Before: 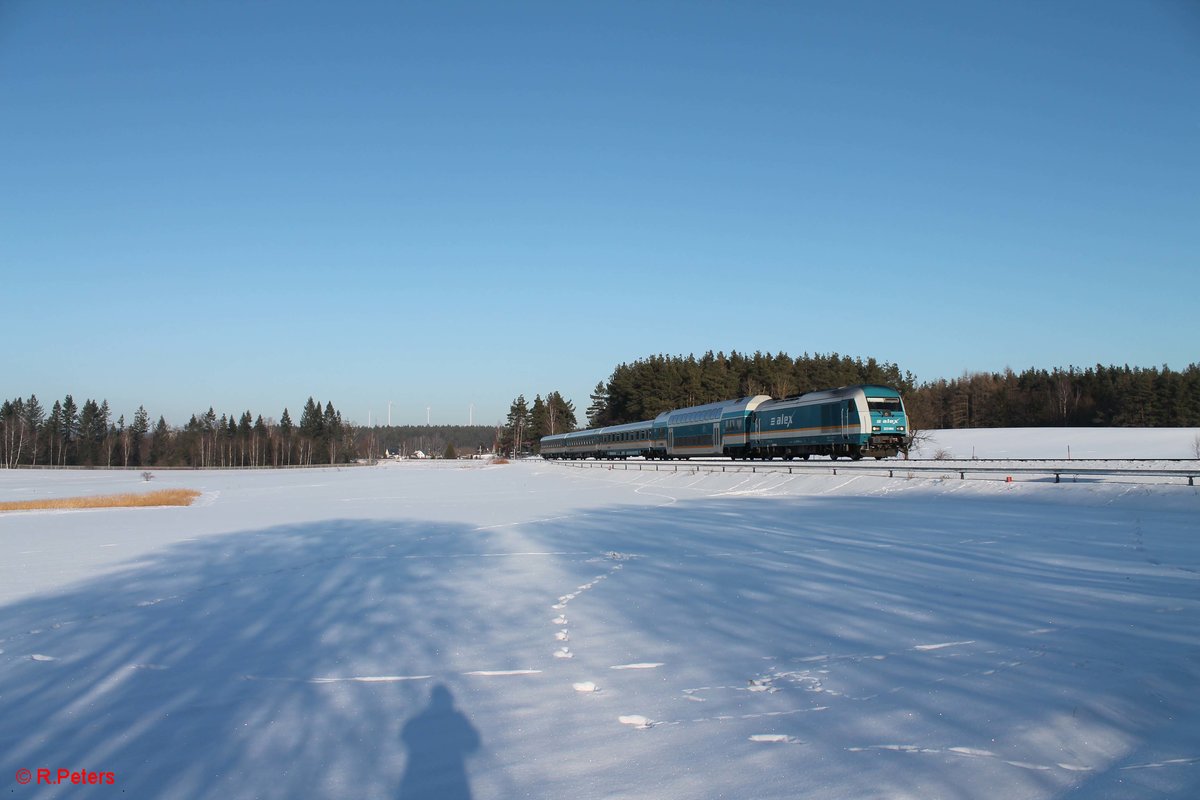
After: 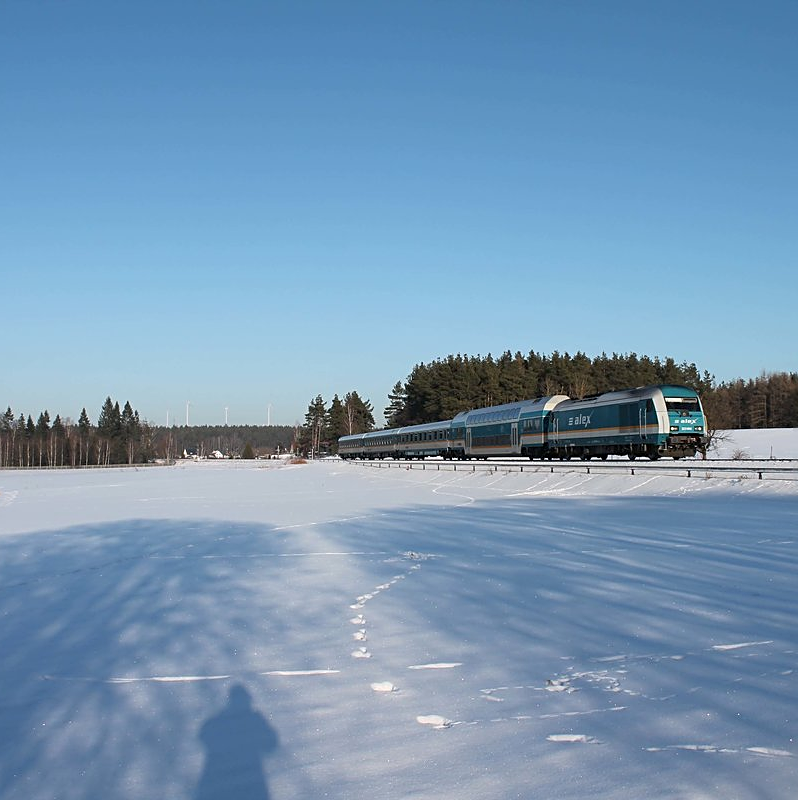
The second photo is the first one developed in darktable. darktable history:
crop: left 16.899%, right 16.556%
sharpen: on, module defaults
tone equalizer: on, module defaults
